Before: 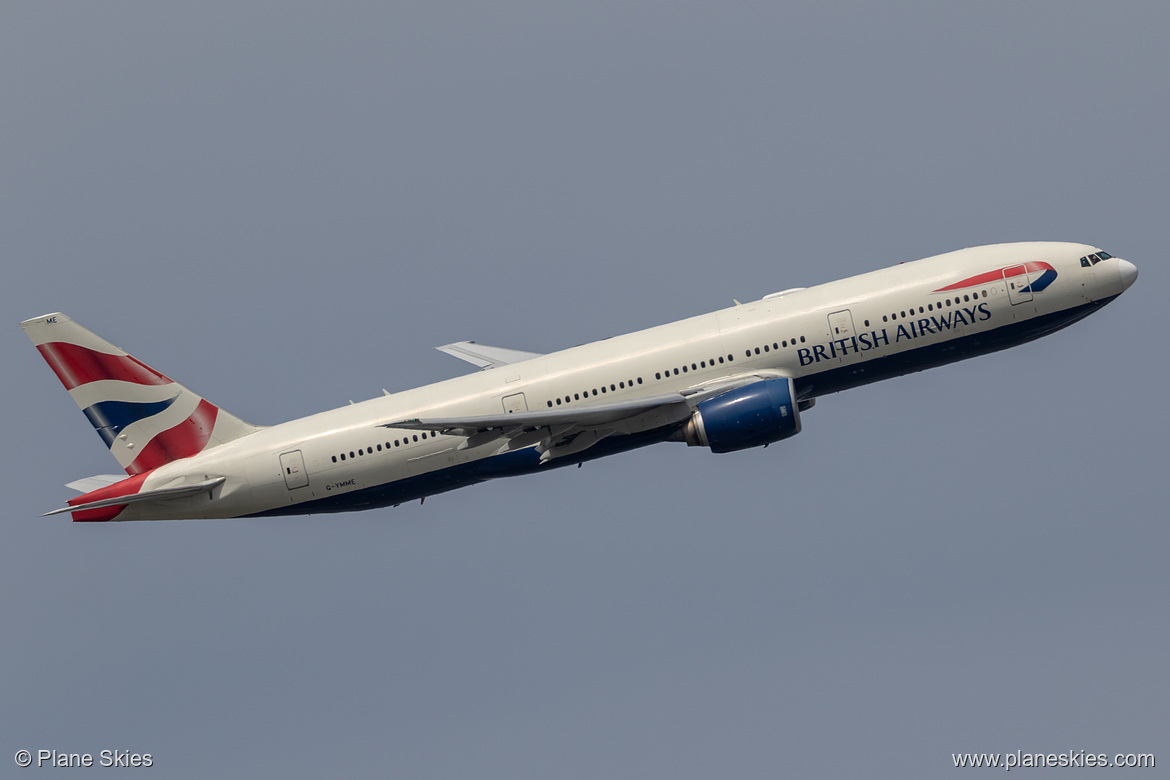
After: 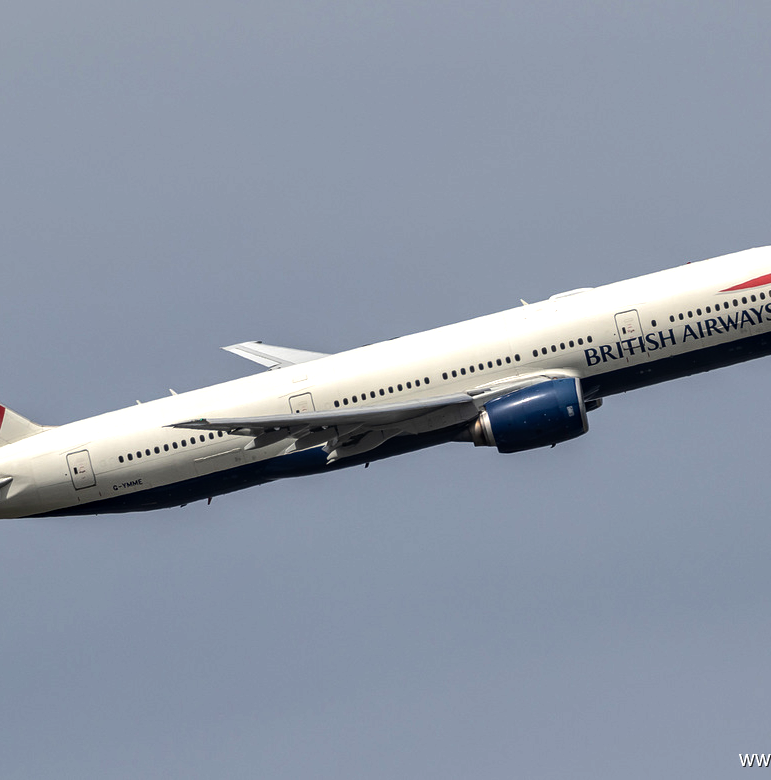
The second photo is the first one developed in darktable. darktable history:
tone equalizer: -8 EV -0.739 EV, -7 EV -0.666 EV, -6 EV -0.621 EV, -5 EV -0.413 EV, -3 EV 0.403 EV, -2 EV 0.6 EV, -1 EV 0.687 EV, +0 EV 0.761 EV, edges refinement/feathering 500, mask exposure compensation -1.57 EV, preserve details no
local contrast: on, module defaults
crop and rotate: left 18.276%, right 15.747%
shadows and highlights: shadows -86.22, highlights -36.31, soften with gaussian
